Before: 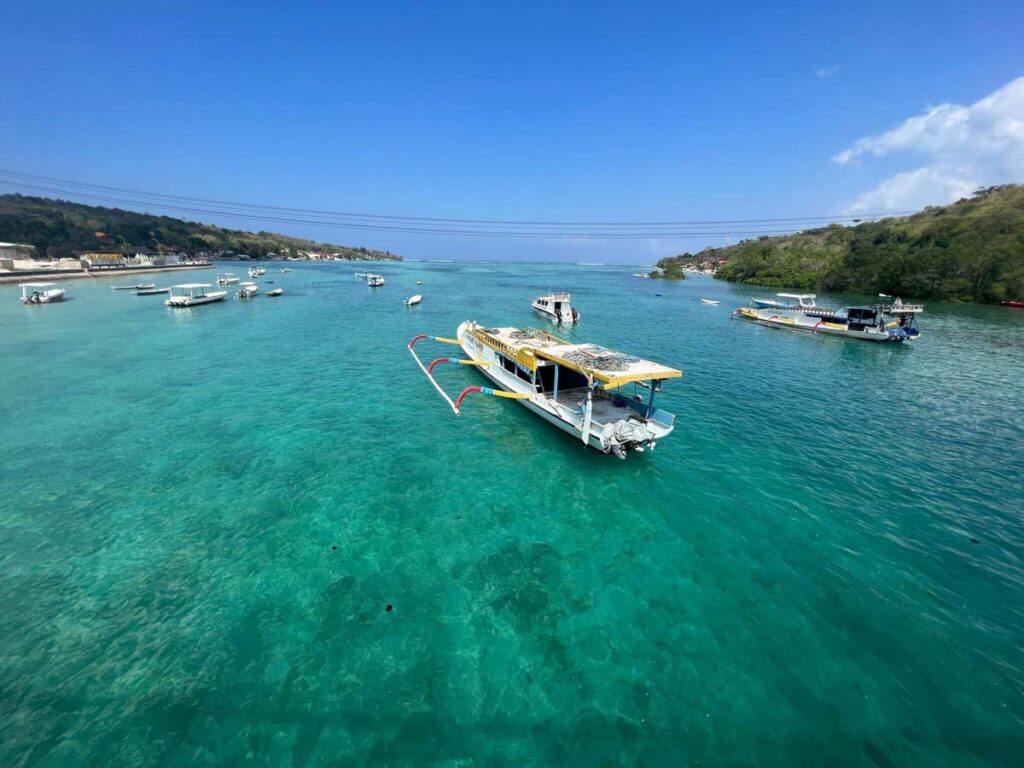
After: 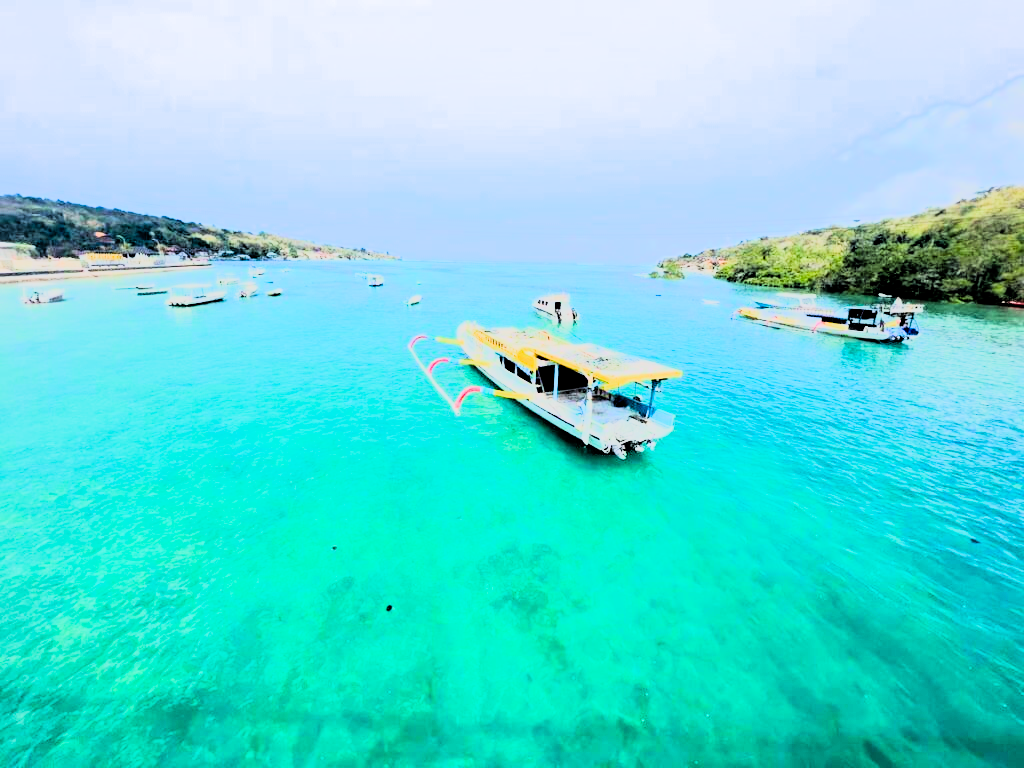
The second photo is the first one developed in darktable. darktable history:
rgb curve: curves: ch0 [(0, 0) (0.21, 0.15) (0.24, 0.21) (0.5, 0.75) (0.75, 0.96) (0.89, 0.99) (1, 1)]; ch1 [(0, 0.02) (0.21, 0.13) (0.25, 0.2) (0.5, 0.67) (0.75, 0.9) (0.89, 0.97) (1, 1)]; ch2 [(0, 0.02) (0.21, 0.13) (0.25, 0.2) (0.5, 0.67) (0.75, 0.9) (0.89, 0.97) (1, 1)], compensate middle gray true
filmic rgb: black relative exposure -7.75 EV, white relative exposure 4.4 EV, threshold 3 EV, target black luminance 0%, hardness 3.76, latitude 50.51%, contrast 1.074, highlights saturation mix 10%, shadows ↔ highlights balance -0.22%, color science v4 (2020), enable highlight reconstruction true
contrast brightness saturation: saturation 0.13
exposure: black level correction 0, exposure 1.1 EV, compensate exposure bias true, compensate highlight preservation false
